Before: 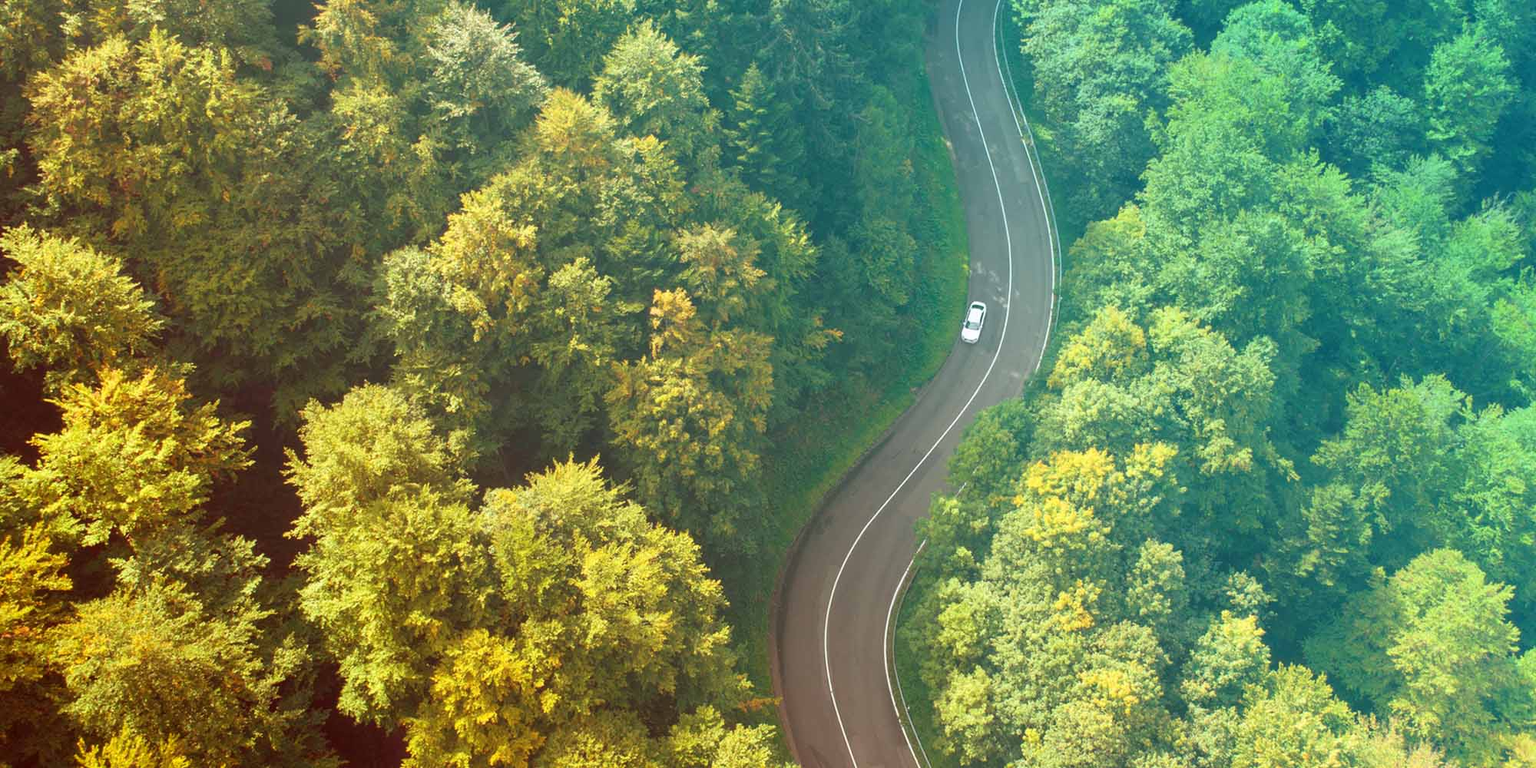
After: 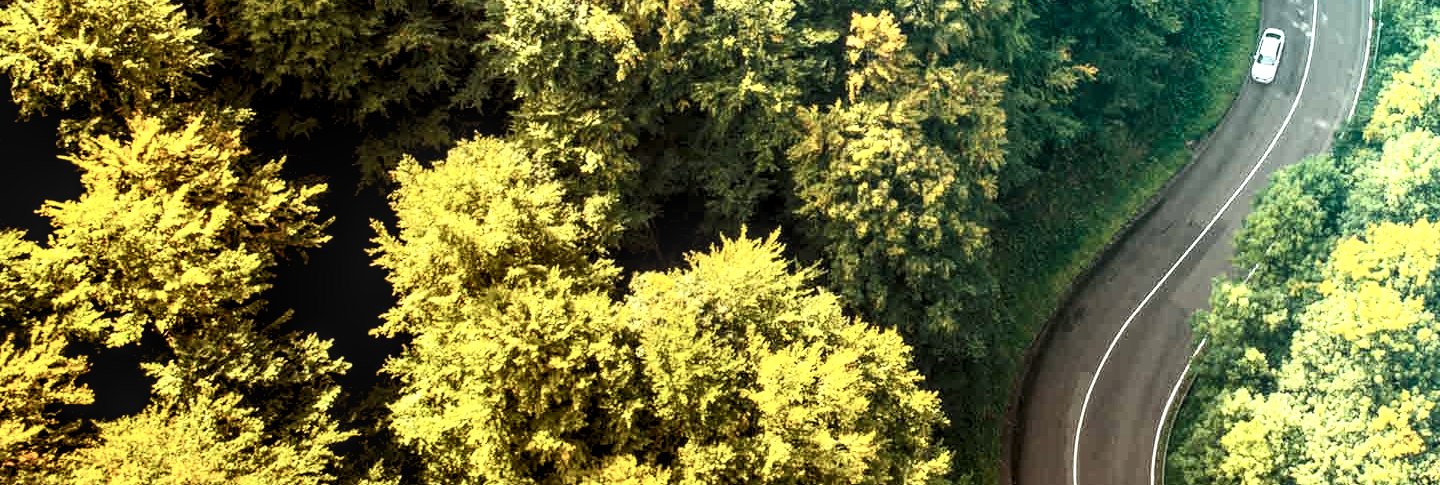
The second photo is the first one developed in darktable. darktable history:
rgb levels: levels [[0.034, 0.472, 0.904], [0, 0.5, 1], [0, 0.5, 1]]
local contrast: detail 130%
crop: top 36.498%, right 27.964%, bottom 14.995%
color balance rgb: linear chroma grading › global chroma 16.62%, perceptual saturation grading › highlights -8.63%, perceptual saturation grading › mid-tones 18.66%, perceptual saturation grading › shadows 28.49%, perceptual brilliance grading › highlights 14.22%, perceptual brilliance grading › shadows -18.96%, global vibrance 27.71%
contrast brightness saturation: contrast 0.25, saturation -0.31
